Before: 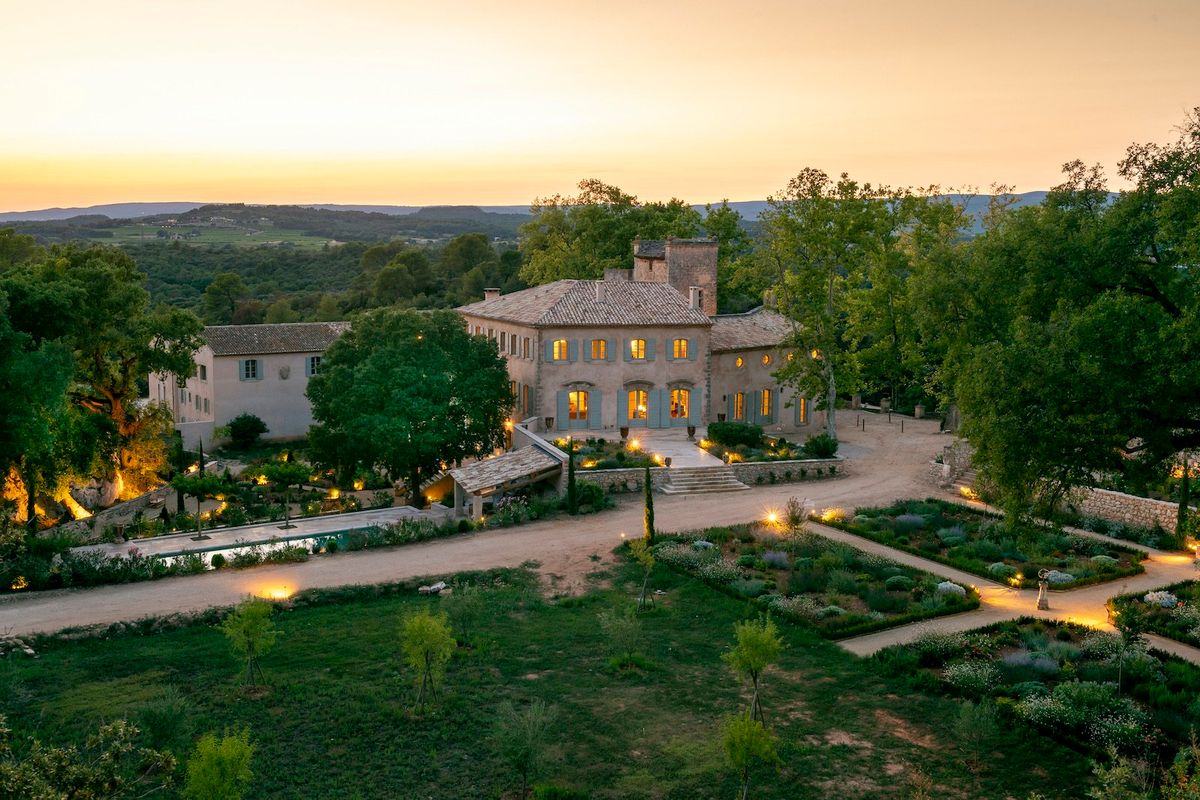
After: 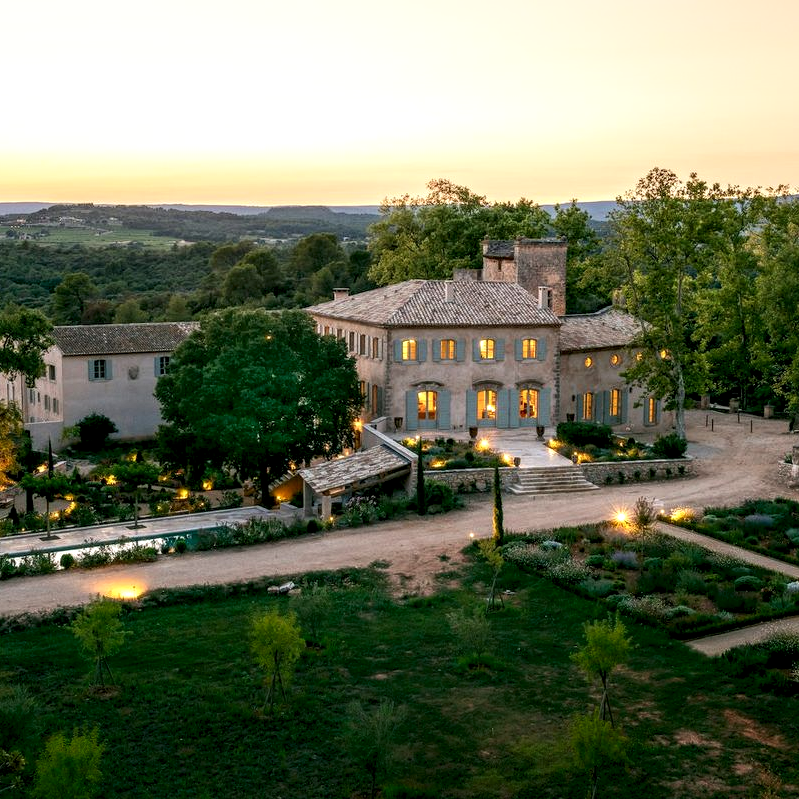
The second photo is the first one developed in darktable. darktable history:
crop and rotate: left 12.648%, right 20.685%
local contrast: highlights 60%, shadows 60%, detail 160%
shadows and highlights: shadows -54.3, highlights 86.09, soften with gaussian
